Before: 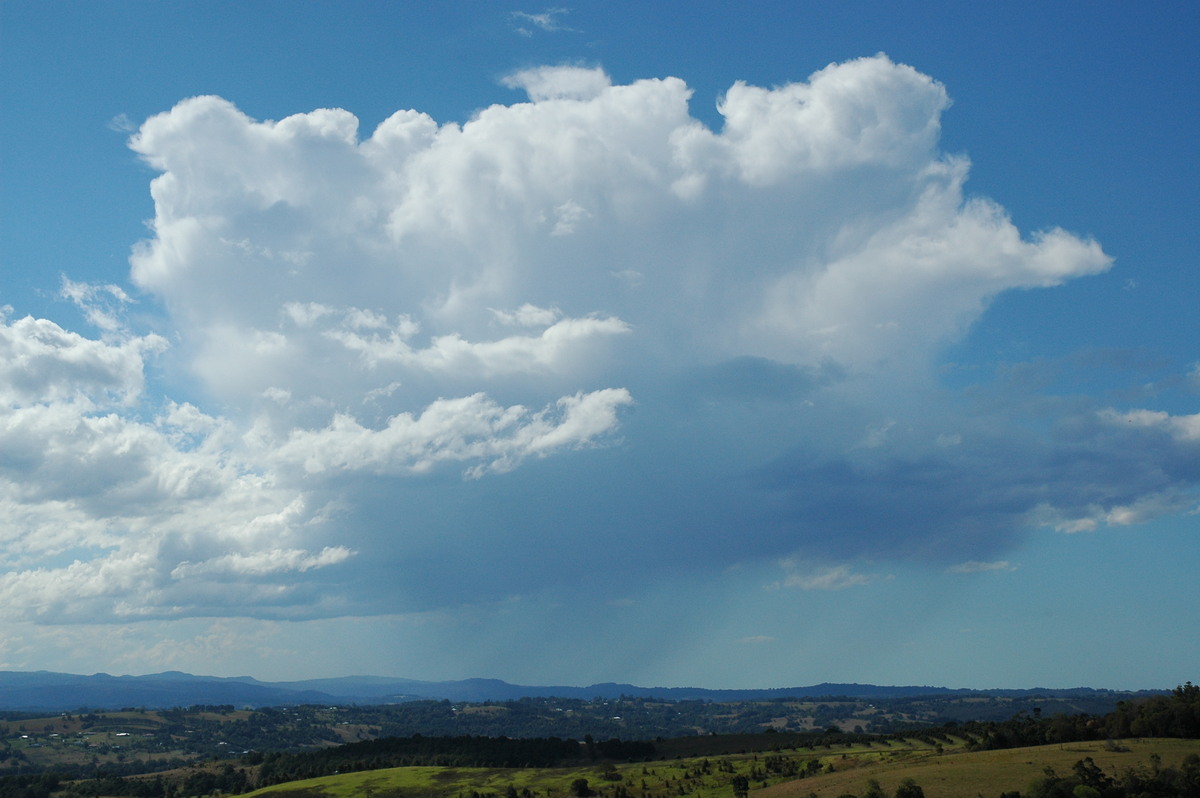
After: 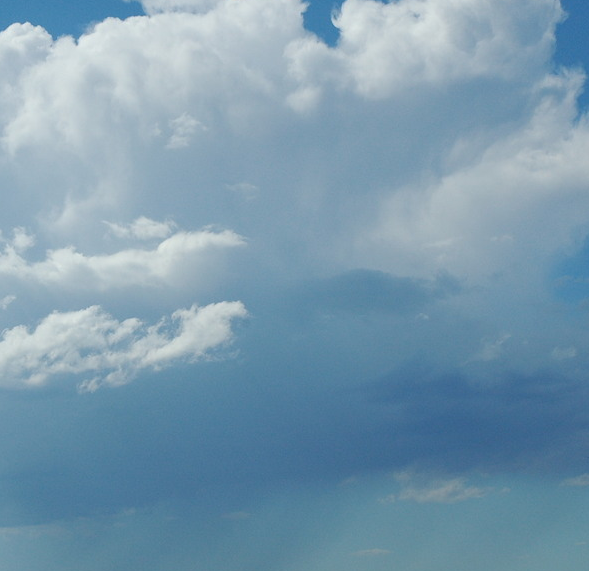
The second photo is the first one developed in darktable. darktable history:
crop: left 32.145%, top 10.975%, right 18.754%, bottom 17.38%
